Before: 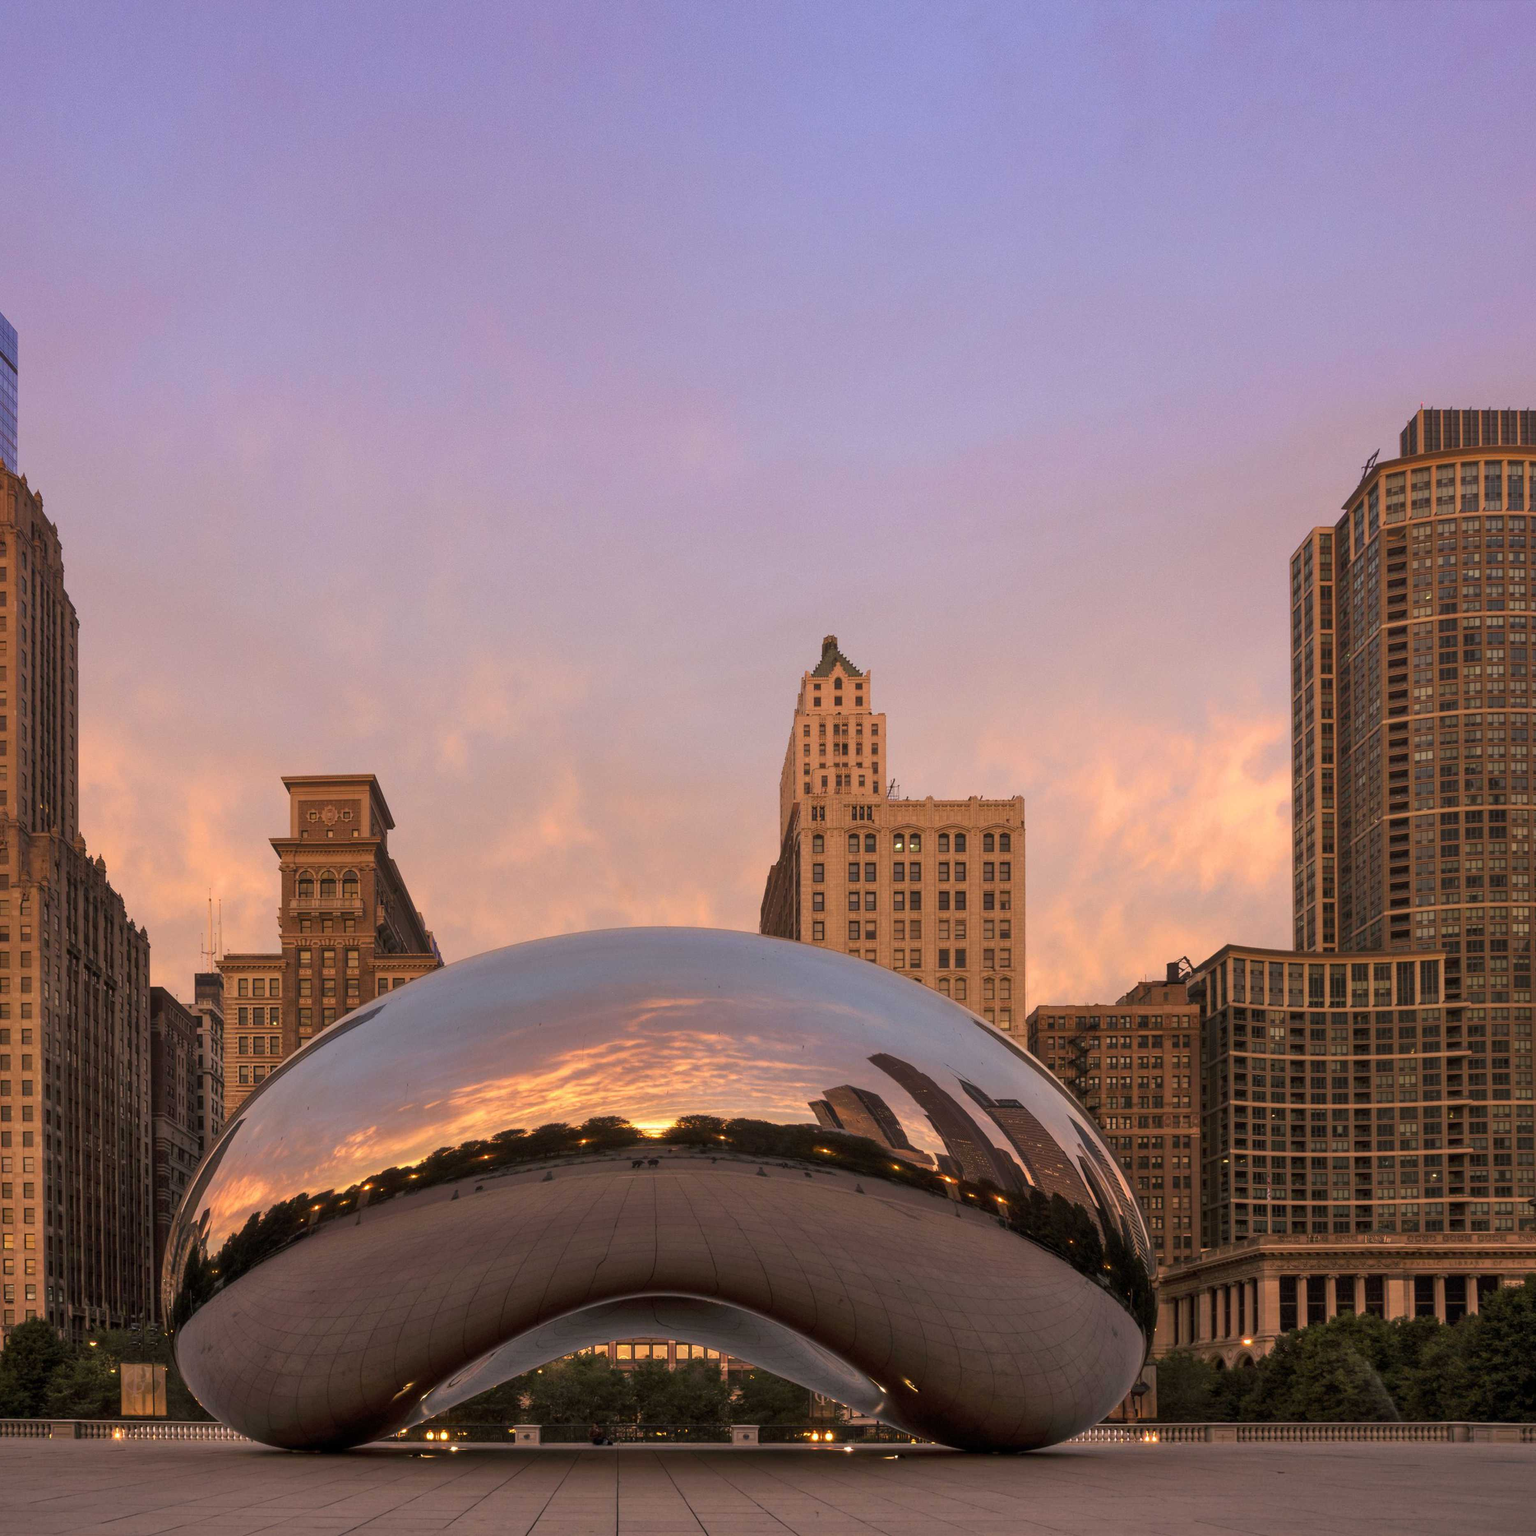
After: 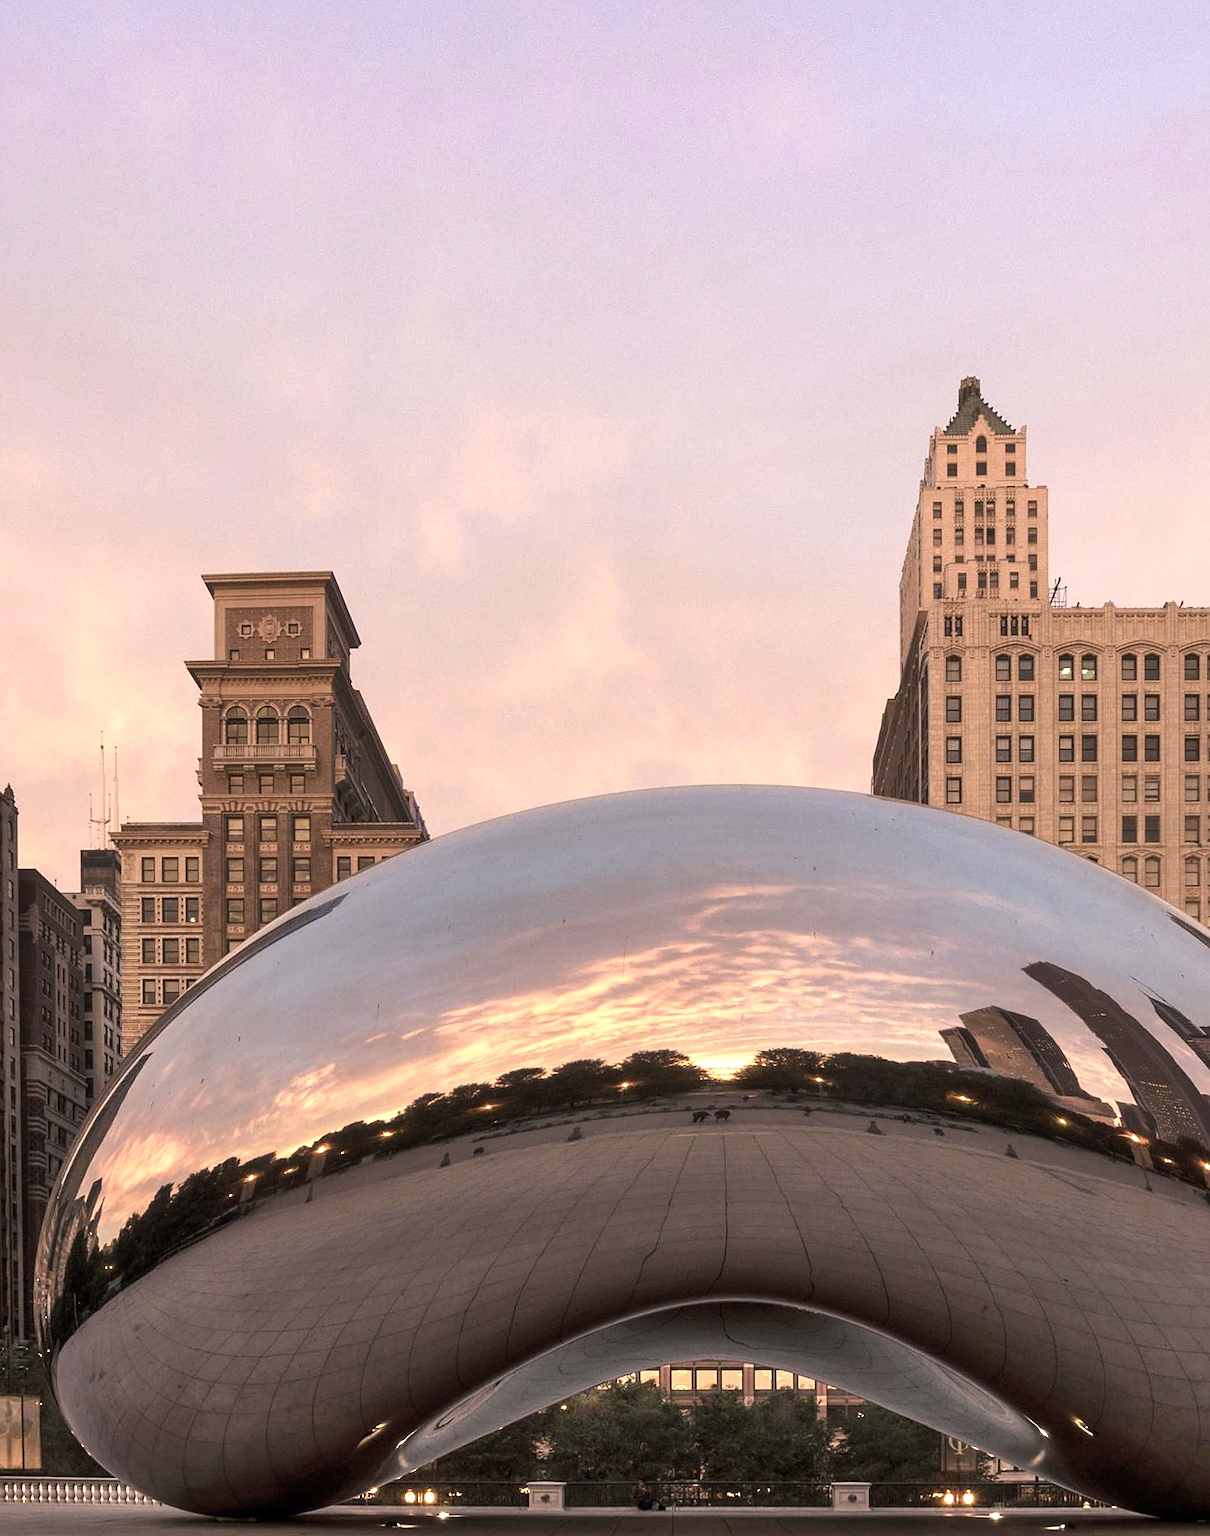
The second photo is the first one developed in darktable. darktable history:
contrast brightness saturation: contrast 0.1, saturation -0.36
crop: left 8.966%, top 23.852%, right 34.699%, bottom 4.703%
sharpen: on, module defaults
levels: levels [0, 0.476, 0.951]
exposure: exposure 0.556 EV, compensate highlight preservation false
